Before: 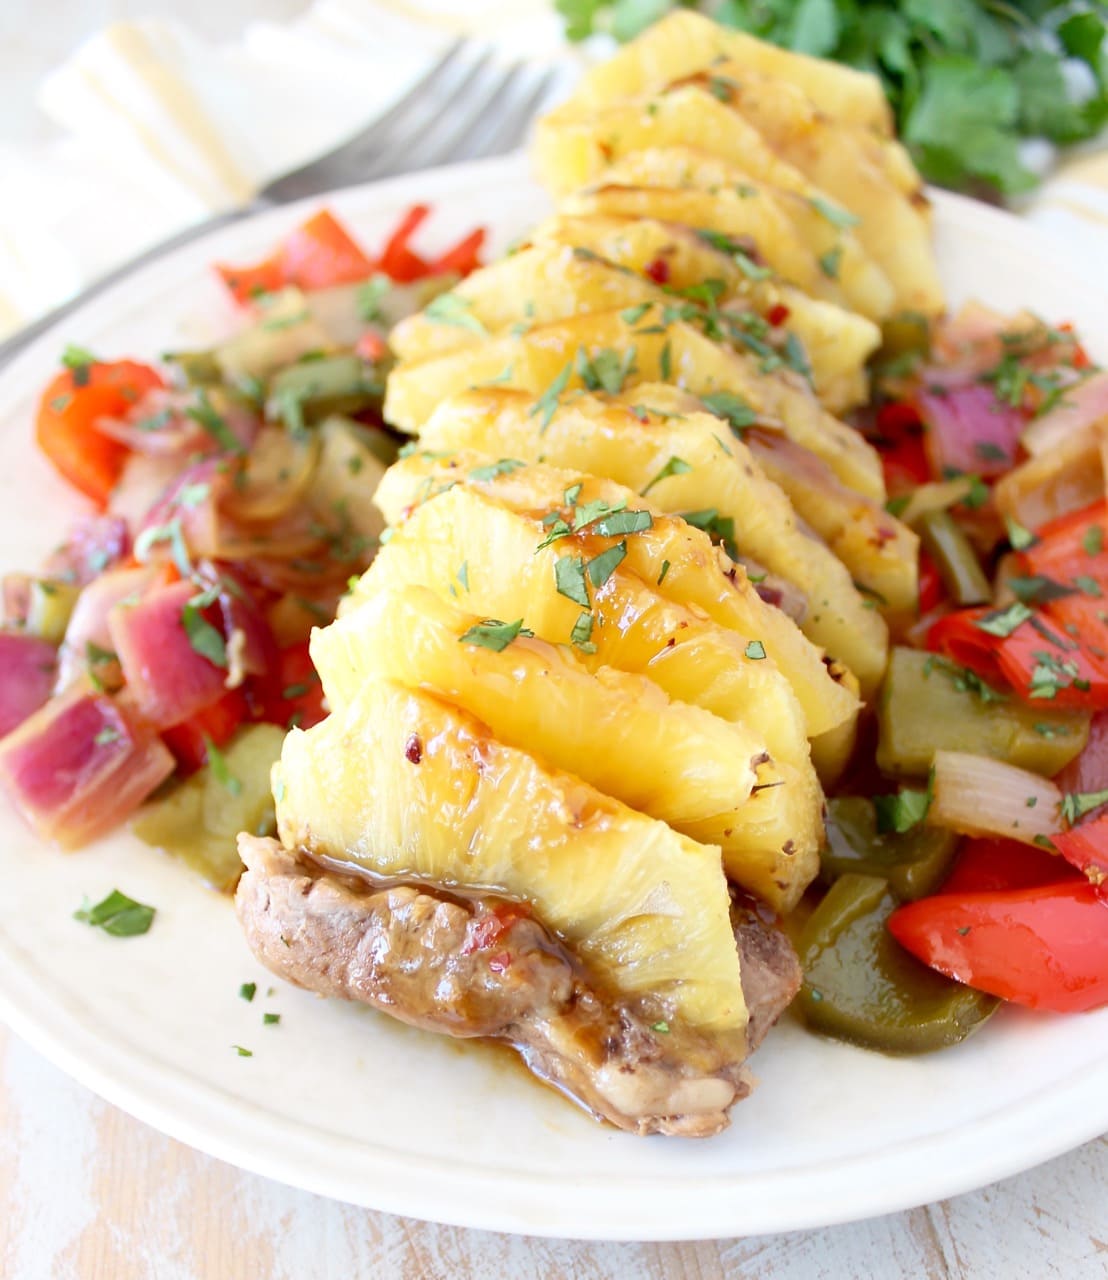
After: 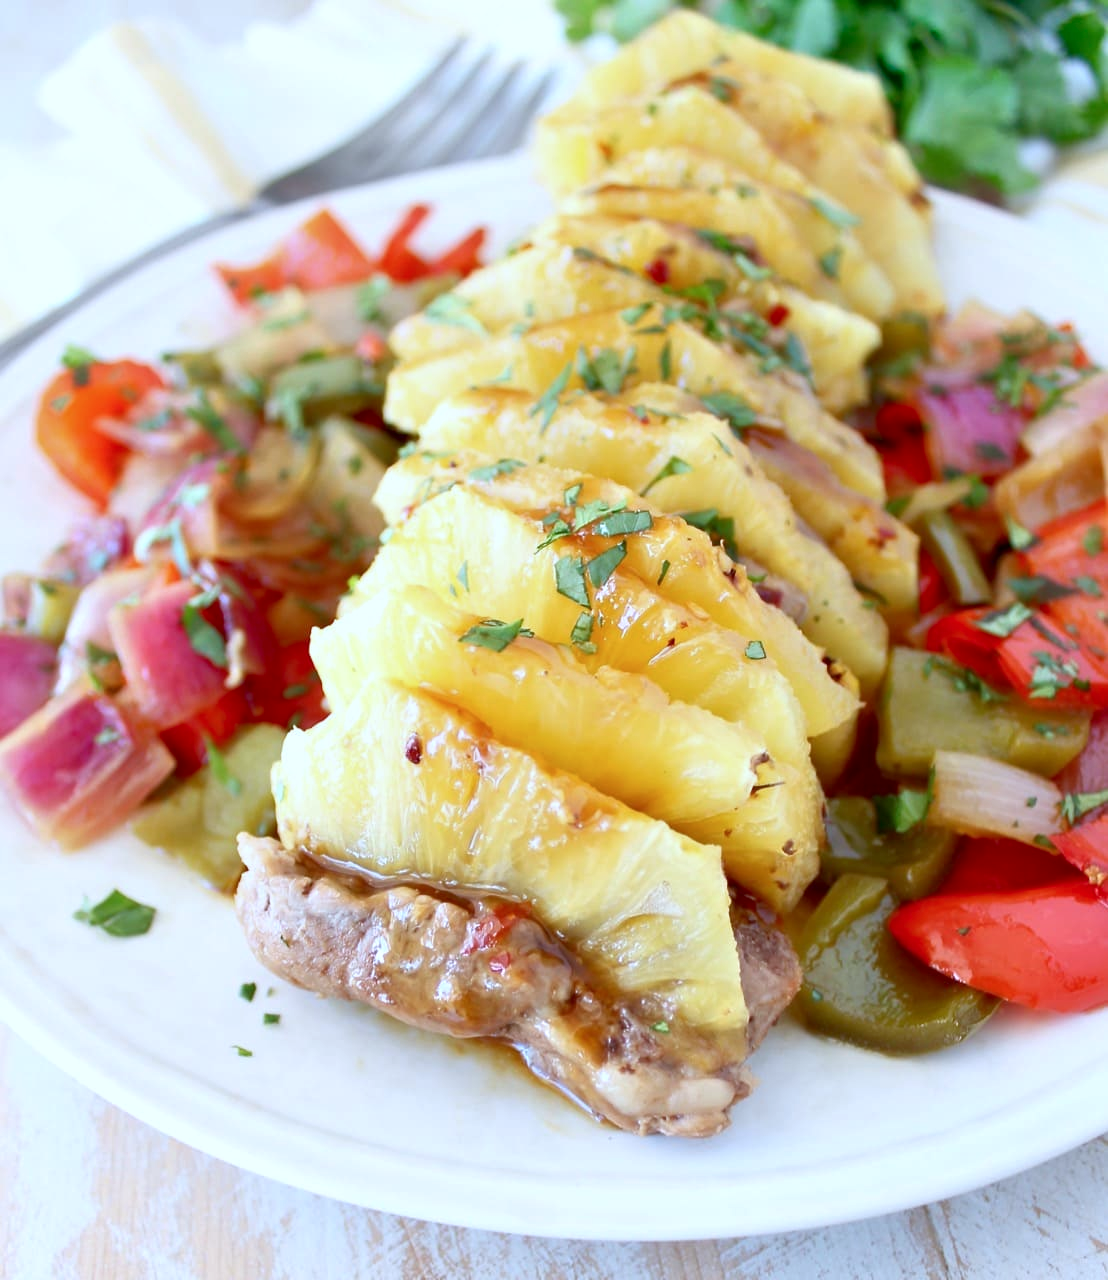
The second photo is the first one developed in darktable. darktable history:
contrast brightness saturation: brightness -0.09
tone equalizer: -8 EV 1 EV, -7 EV 1 EV, -6 EV 1 EV, -5 EV 1 EV, -4 EV 1 EV, -3 EV 0.75 EV, -2 EV 0.5 EV, -1 EV 0.25 EV
color calibration: x 0.372, y 0.386, temperature 4283.97 K
white balance: emerald 1
